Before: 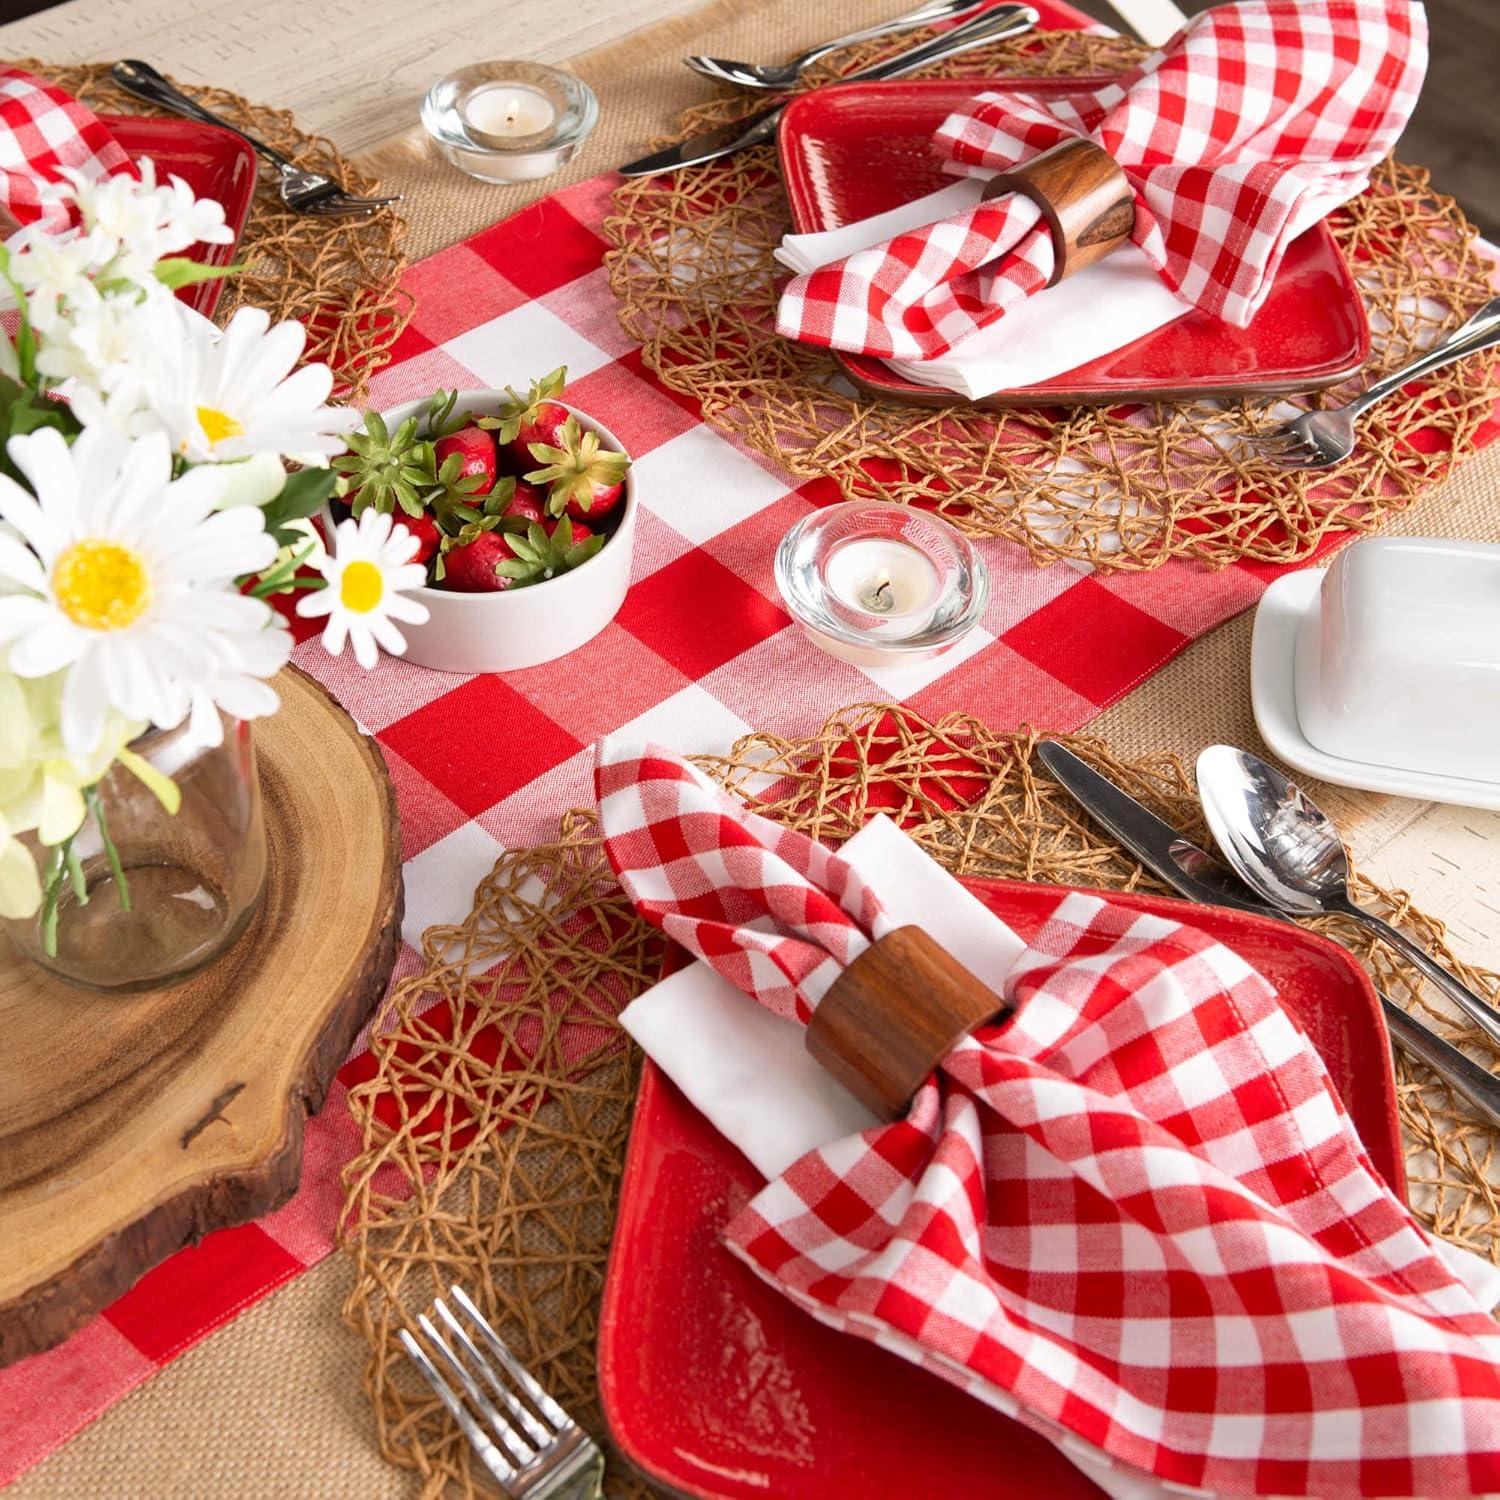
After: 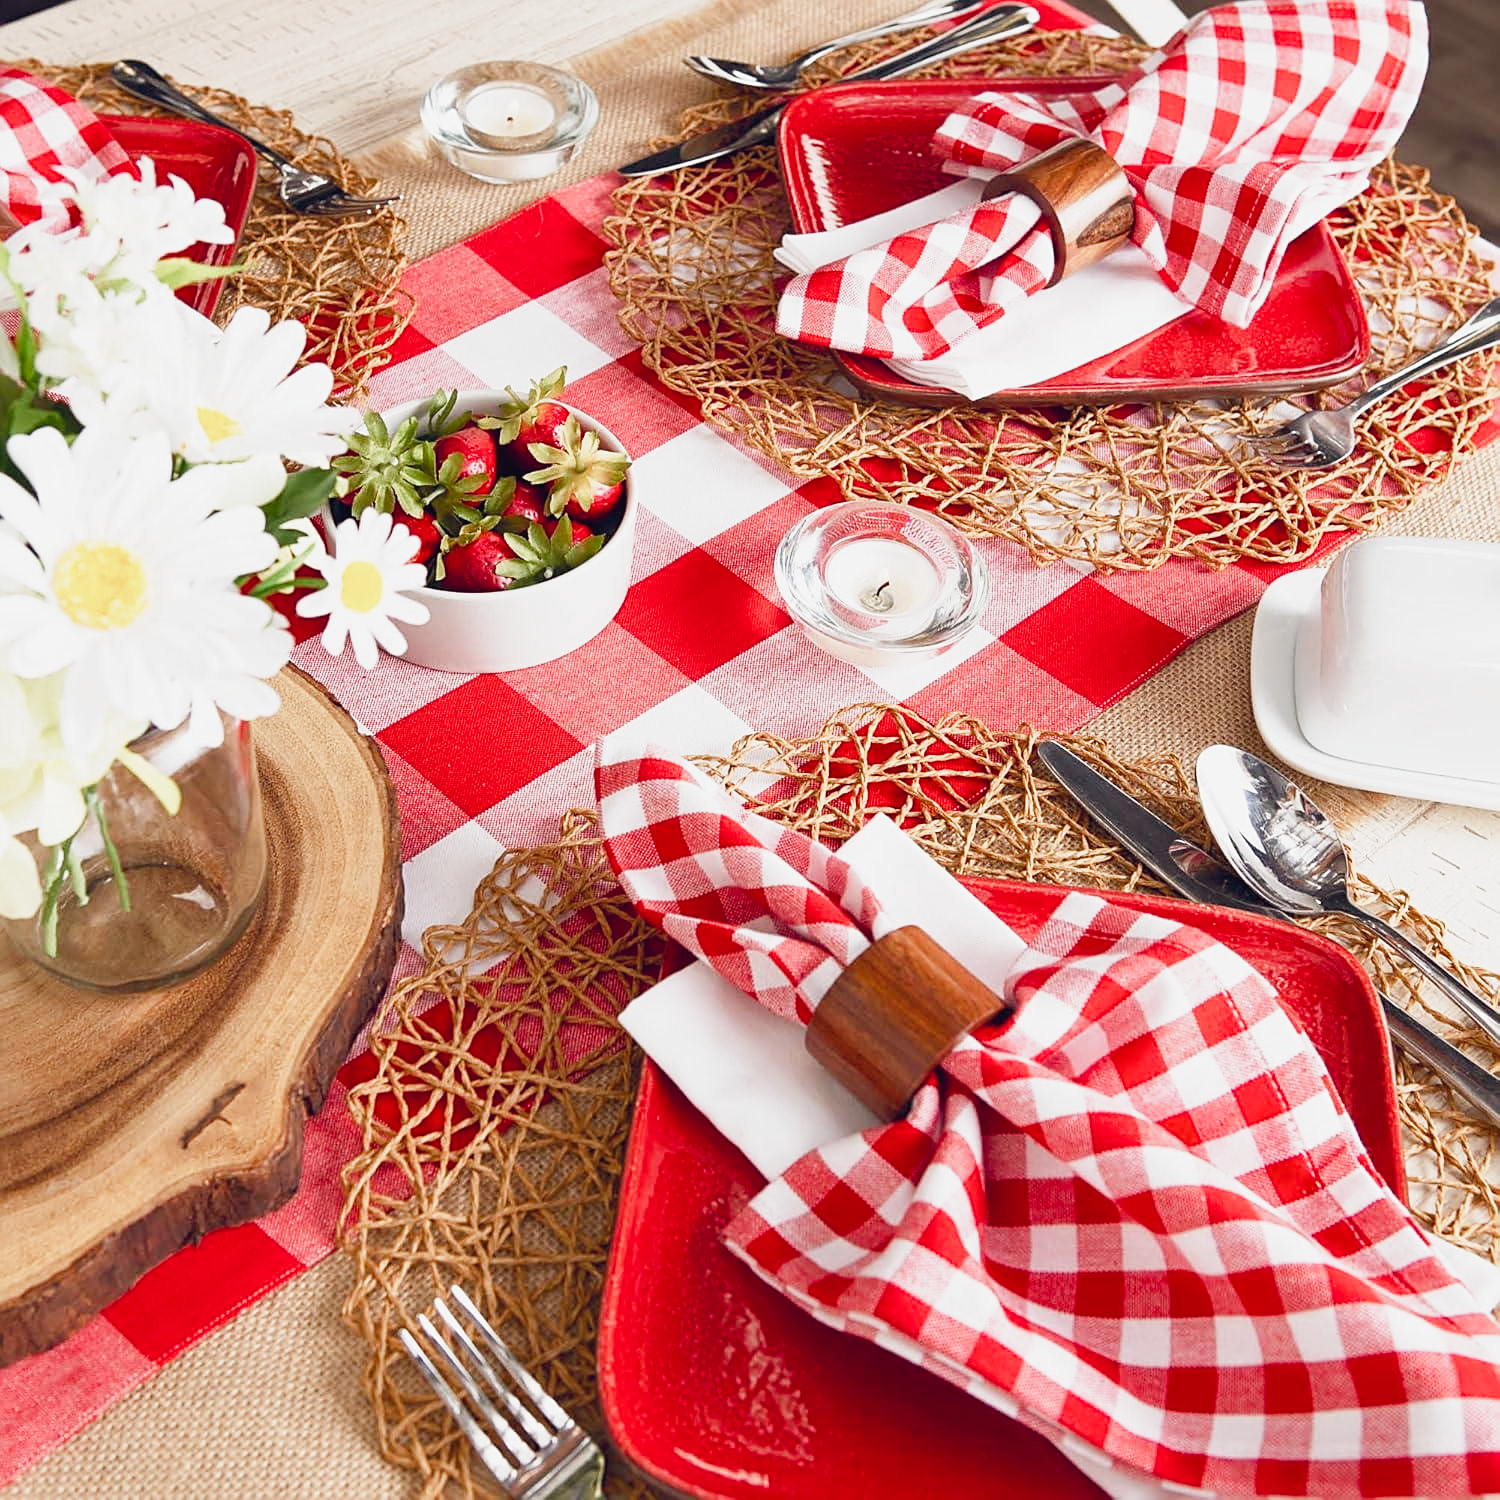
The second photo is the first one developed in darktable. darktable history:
contrast brightness saturation: contrast -0.068, brightness -0.035, saturation -0.115
color balance rgb: shadows lift › hue 85.42°, global offset › chroma 0.093%, global offset › hue 253.08°, perceptual saturation grading › global saturation 0.333%, perceptual saturation grading › highlights -33.614%, perceptual saturation grading › mid-tones 14.958%, perceptual saturation grading › shadows 47.209%
base curve: curves: ch0 [(0, 0) (0.579, 0.807) (1, 1)], preserve colors none
sharpen: on, module defaults
